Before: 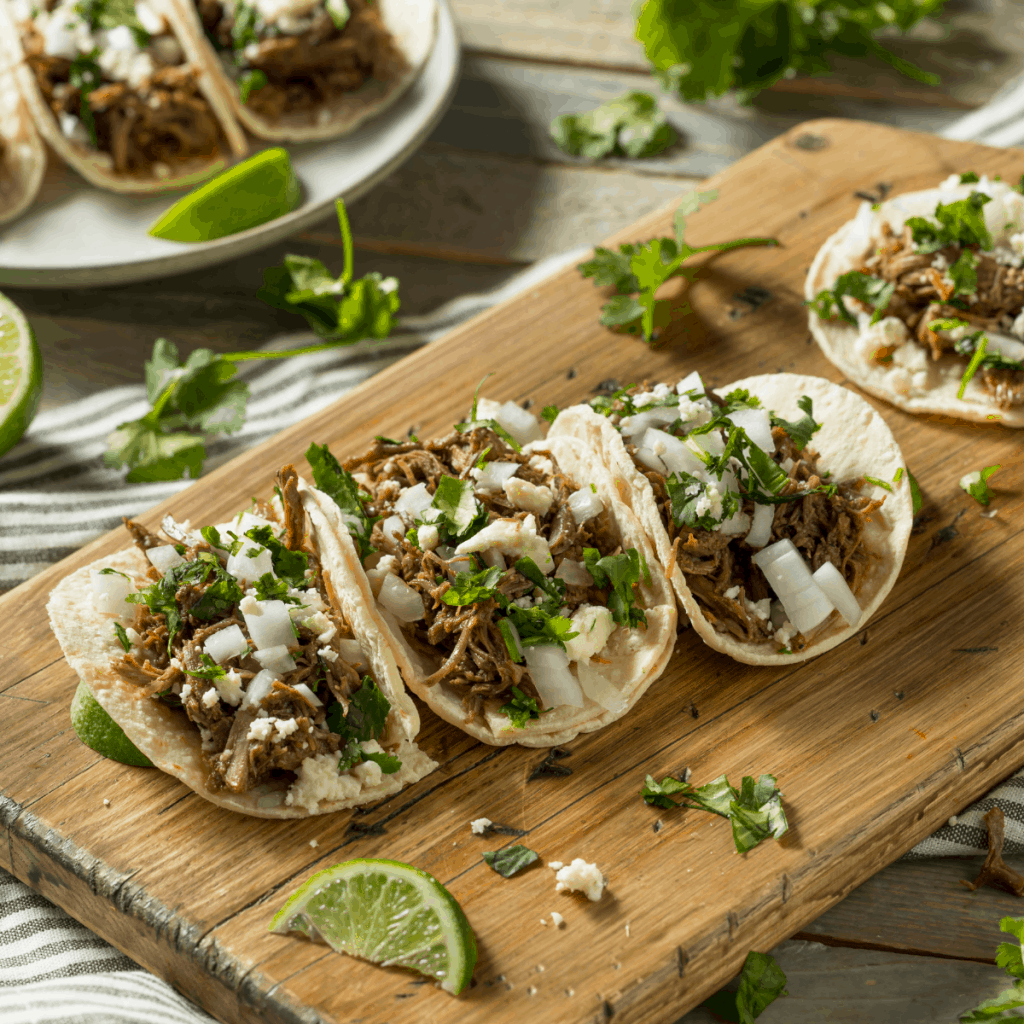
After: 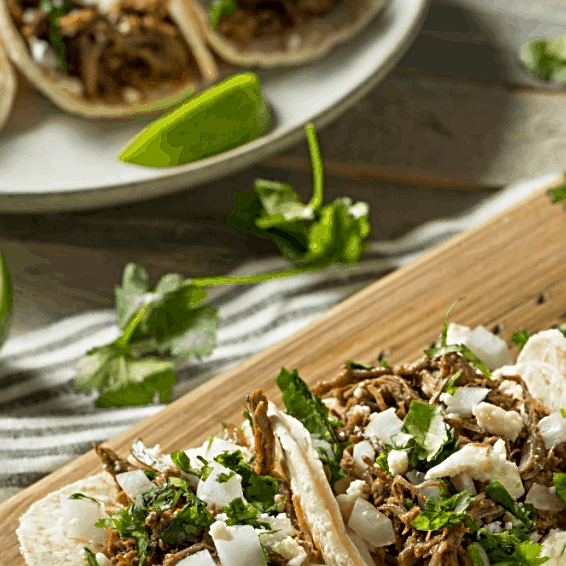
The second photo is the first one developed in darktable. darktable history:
crop and rotate: left 3.019%, top 7.392%, right 41.613%, bottom 37.26%
sharpen: radius 3.124
